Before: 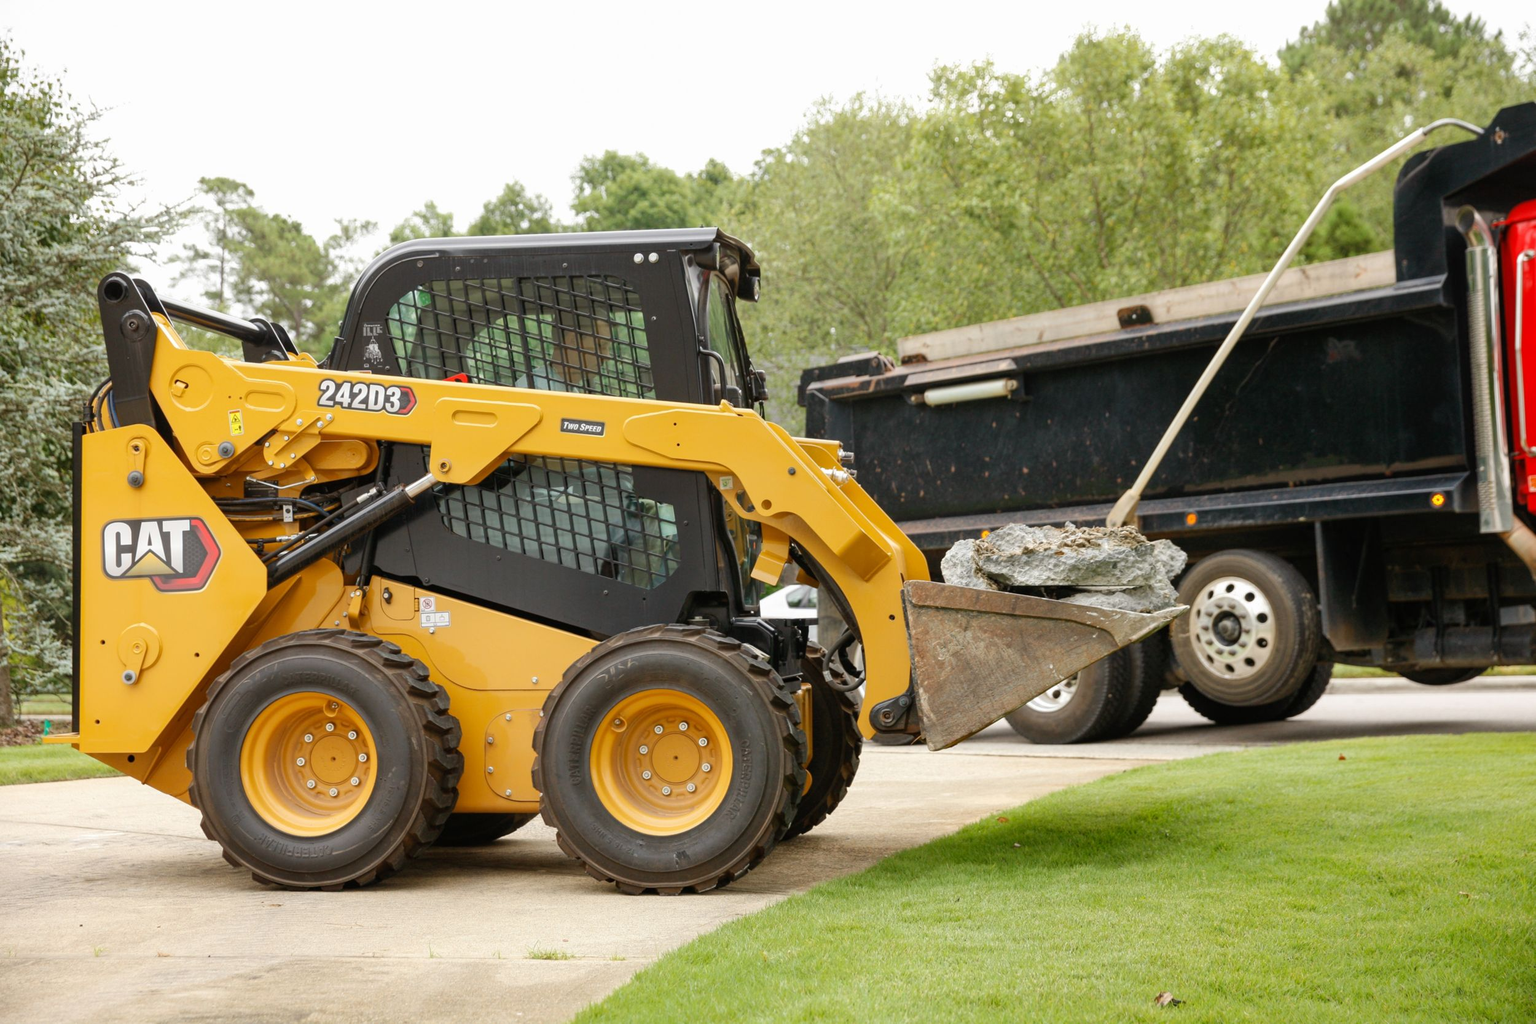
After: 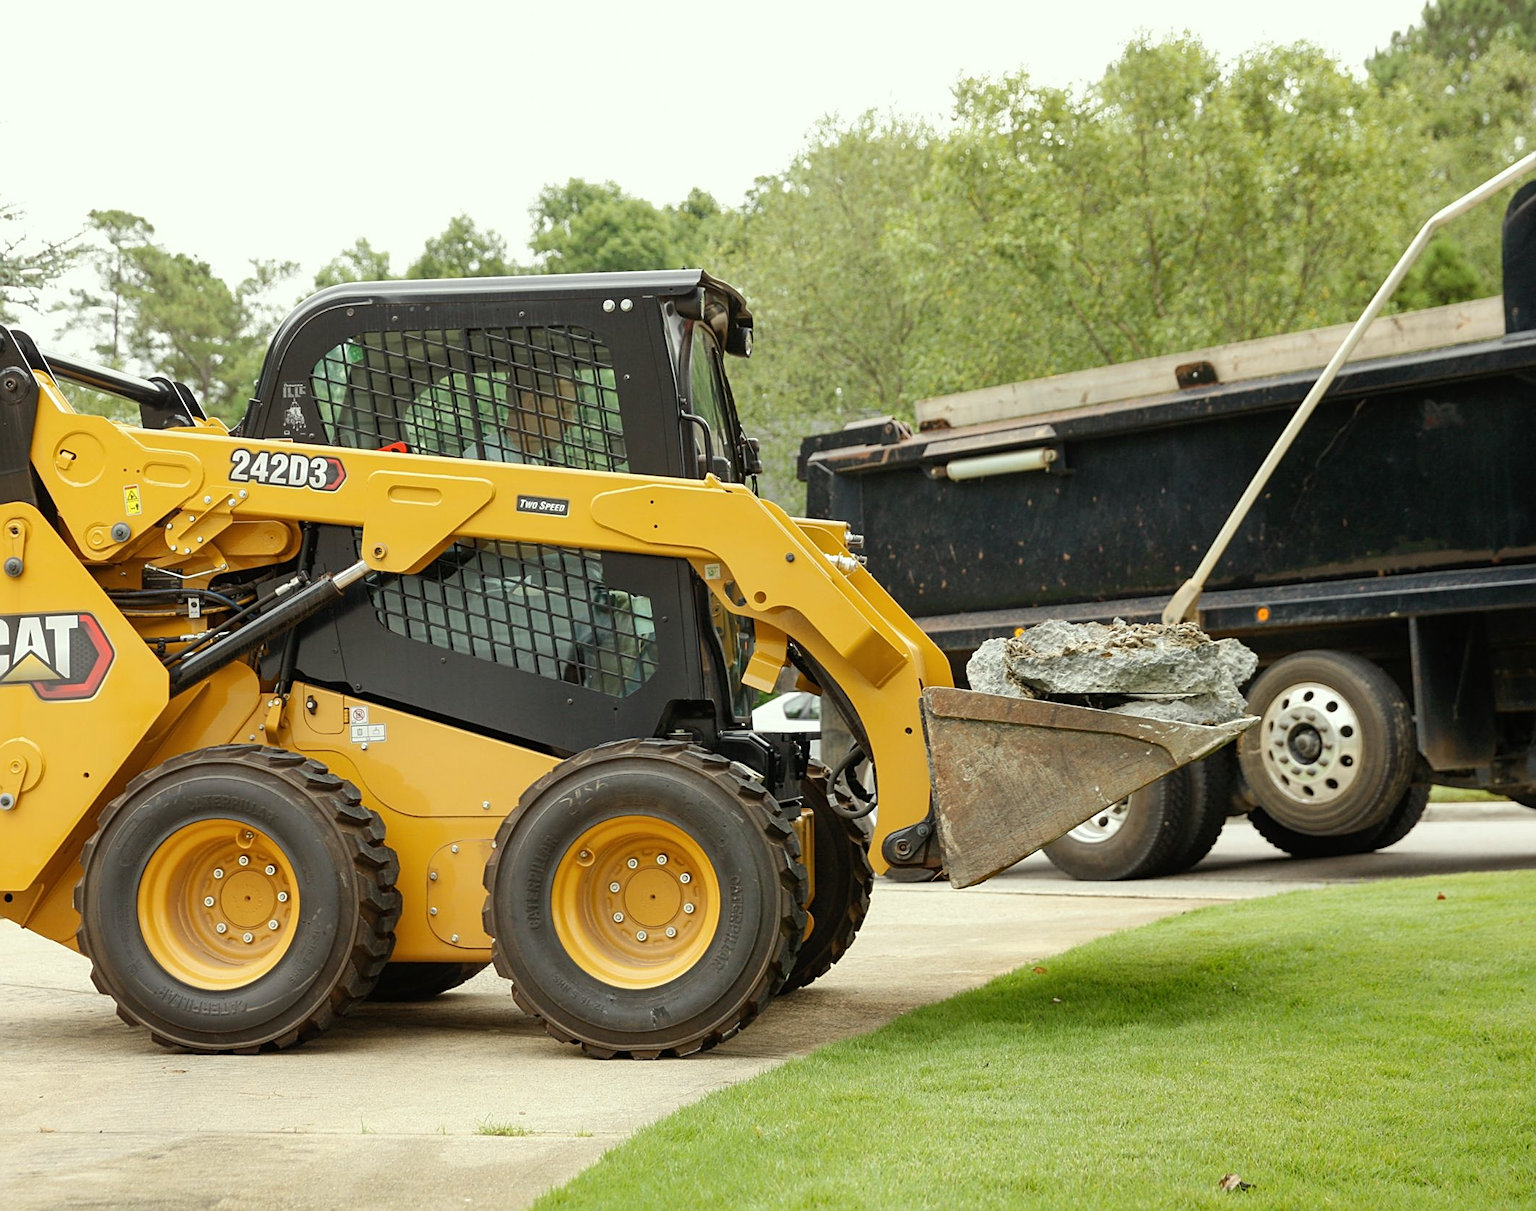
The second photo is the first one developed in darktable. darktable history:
sharpen: on, module defaults
crop: left 8.088%, right 7.382%
color correction: highlights a* -4.54, highlights b* 5.06, saturation 0.936
